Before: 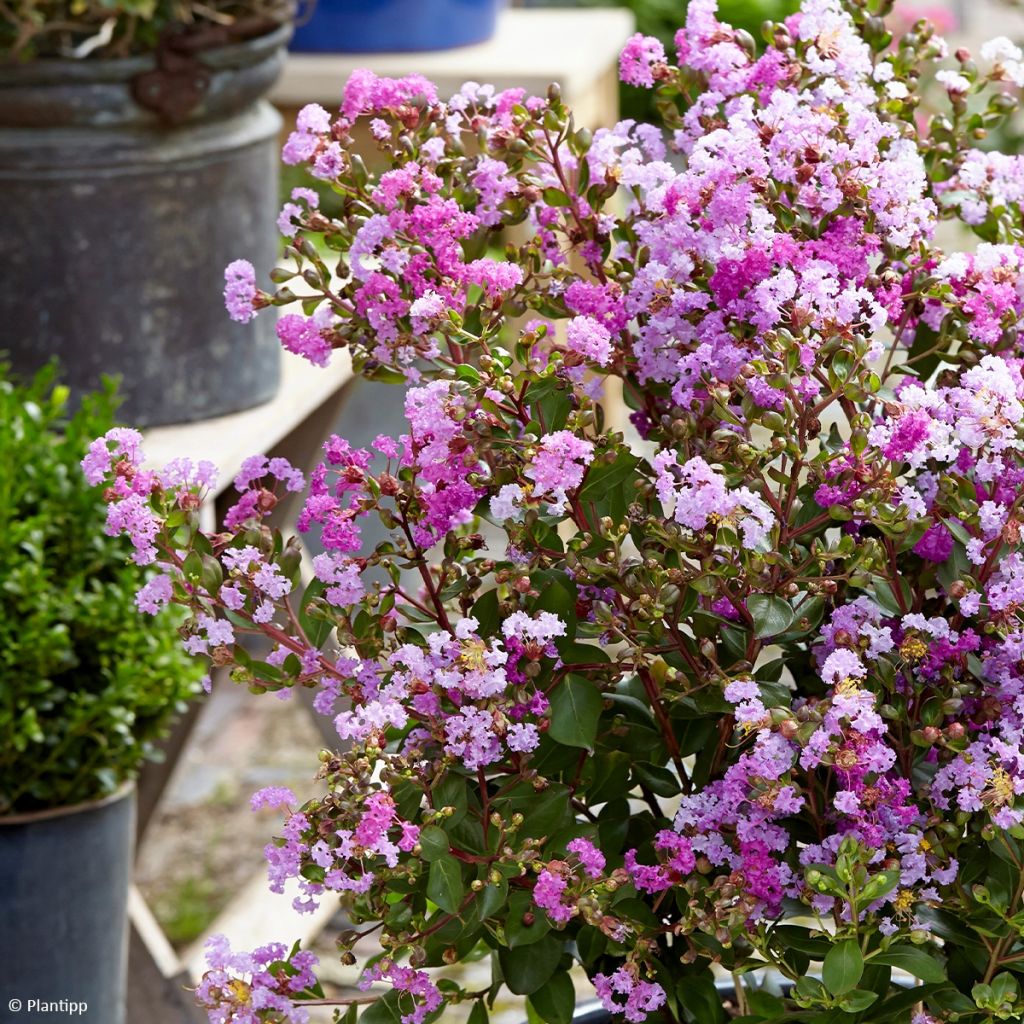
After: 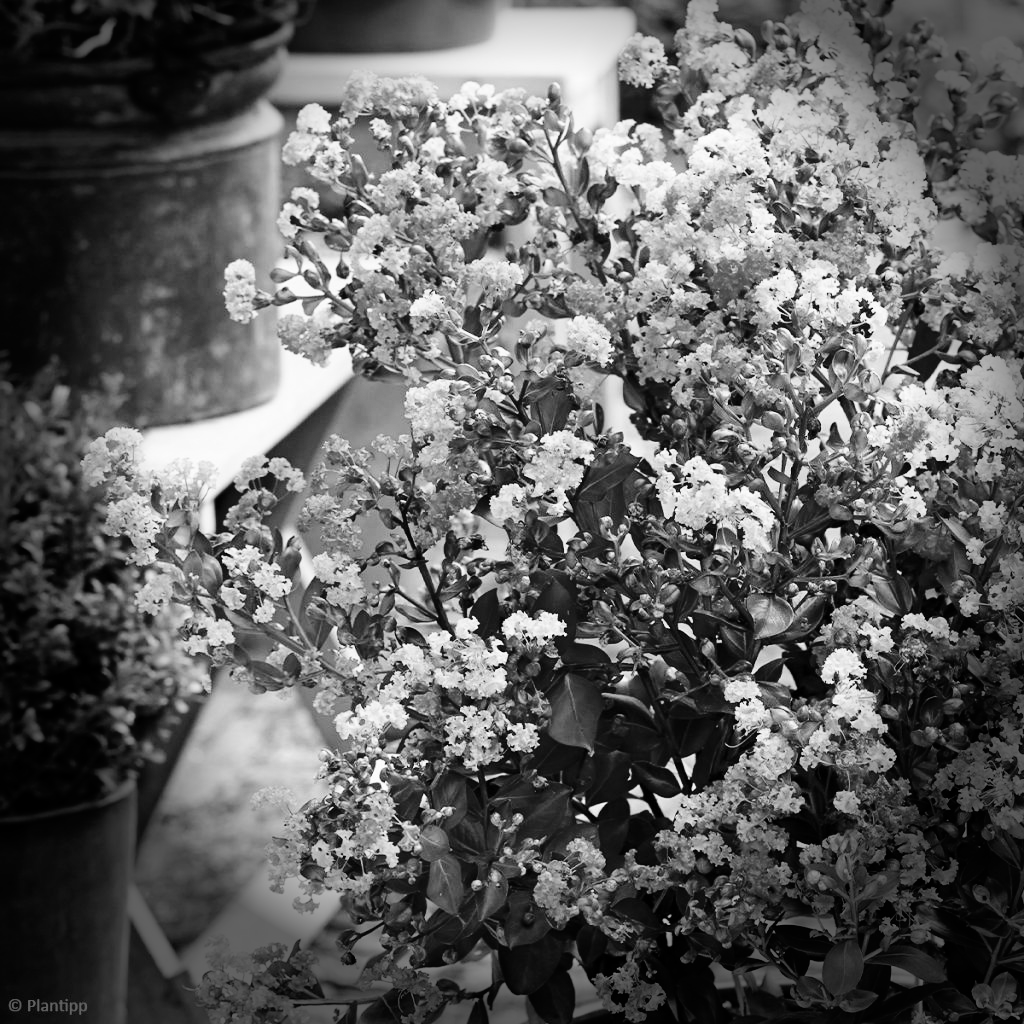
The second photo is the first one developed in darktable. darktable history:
levels: levels [0, 0.498, 1]
base curve: curves: ch0 [(0, 0) (0.036, 0.025) (0.121, 0.166) (0.206, 0.329) (0.605, 0.79) (1, 1)], preserve colors none
vignetting: fall-off start 76.42%, fall-off radius 27.36%, brightness -0.872, center (0.037, -0.09), width/height ratio 0.971
monochrome: on, module defaults
